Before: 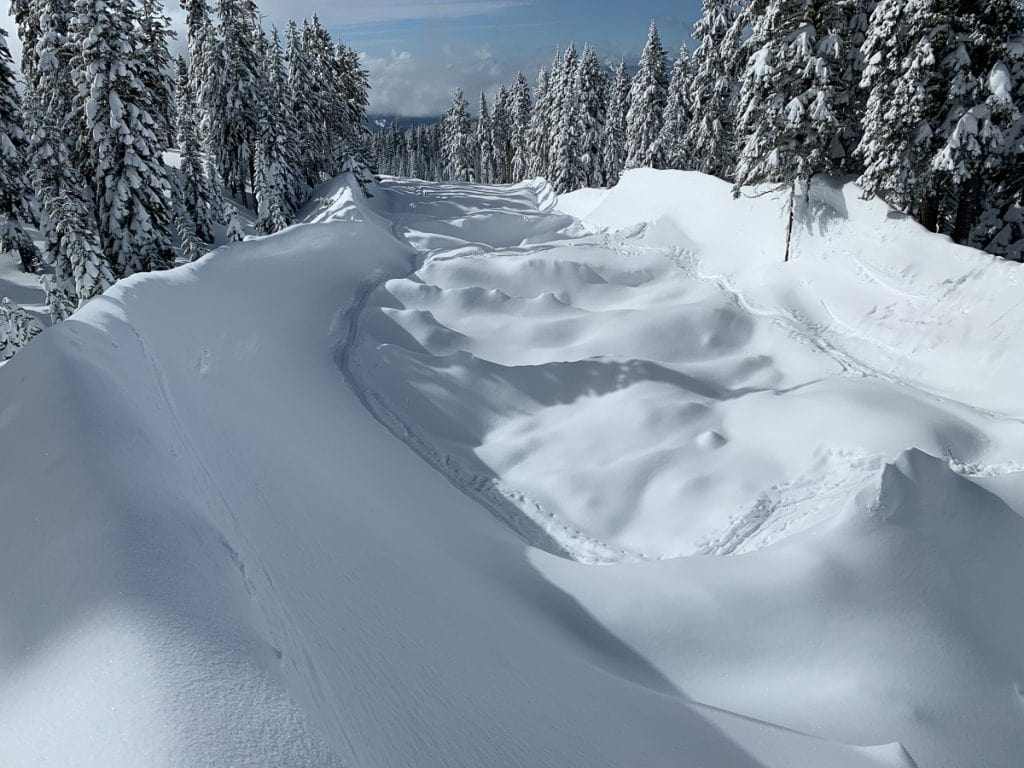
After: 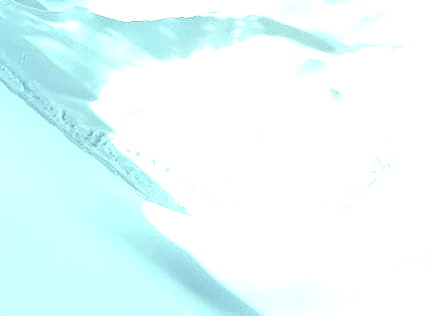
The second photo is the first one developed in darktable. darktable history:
crop: left 37.597%, top 44.929%, right 20.603%, bottom 13.819%
color balance rgb: shadows lift › chroma 2.045%, shadows lift › hue 248.33°, power › hue 309.09°, highlights gain › luminance 15.077%, highlights gain › chroma 6.928%, highlights gain › hue 127.89°, perceptual saturation grading › global saturation -0.145%, perceptual saturation grading › highlights -31.376%, perceptual saturation grading › mid-tones 5.479%, perceptual saturation grading › shadows 18.61%, perceptual brilliance grading › global brilliance 21.73%, perceptual brilliance grading › shadows -35.563%, global vibrance 6.893%, saturation formula JzAzBz (2021)
exposure: exposure 1.509 EV, compensate exposure bias true, compensate highlight preservation false
contrast brightness saturation: brightness 0.089, saturation 0.192
